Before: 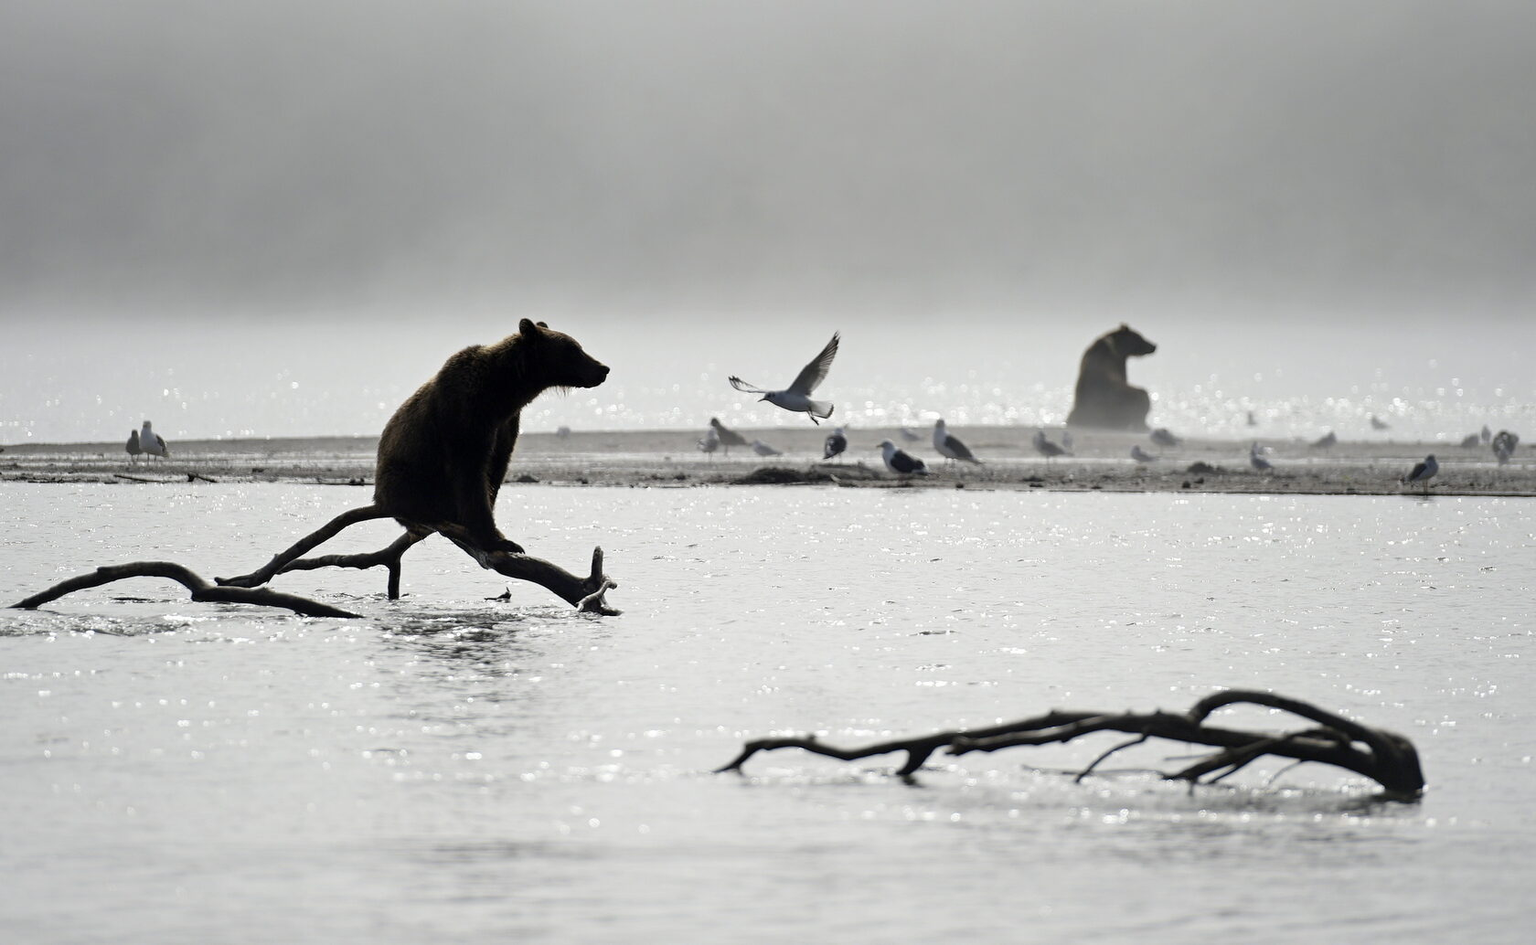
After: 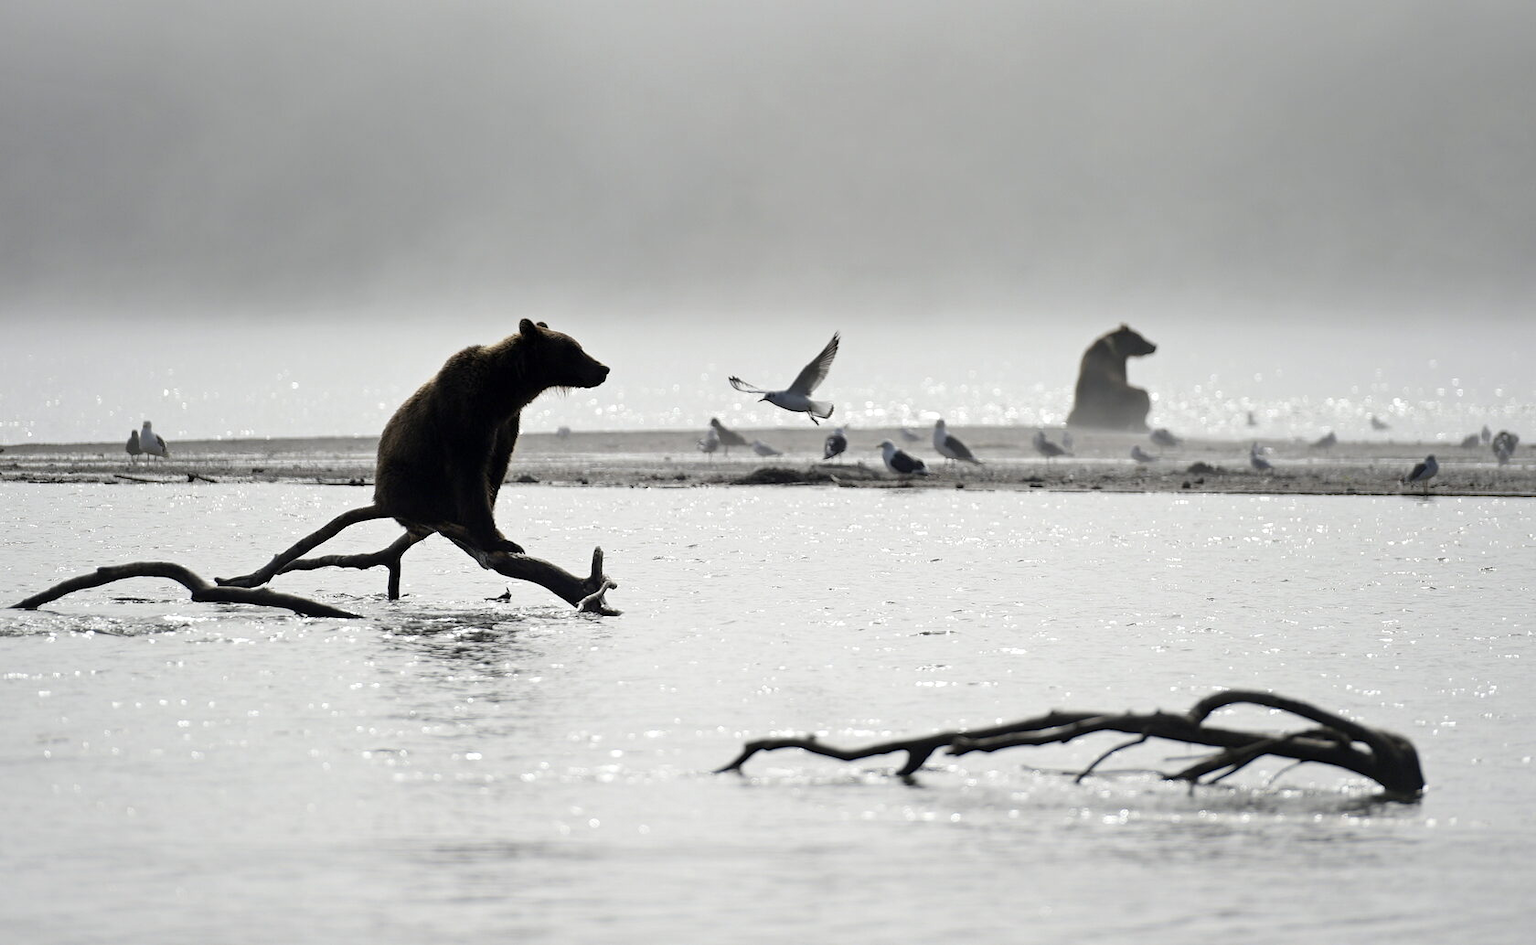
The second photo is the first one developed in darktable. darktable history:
exposure: exposure 0.081 EV, compensate highlight preservation false
contrast brightness saturation: saturation -0.05
